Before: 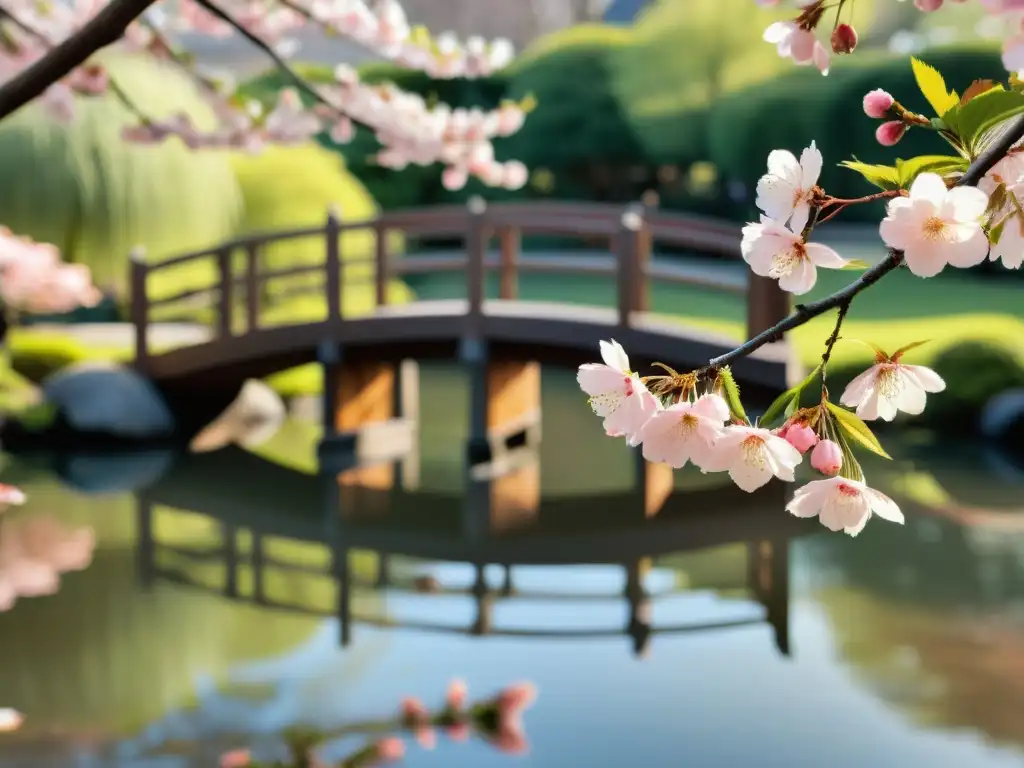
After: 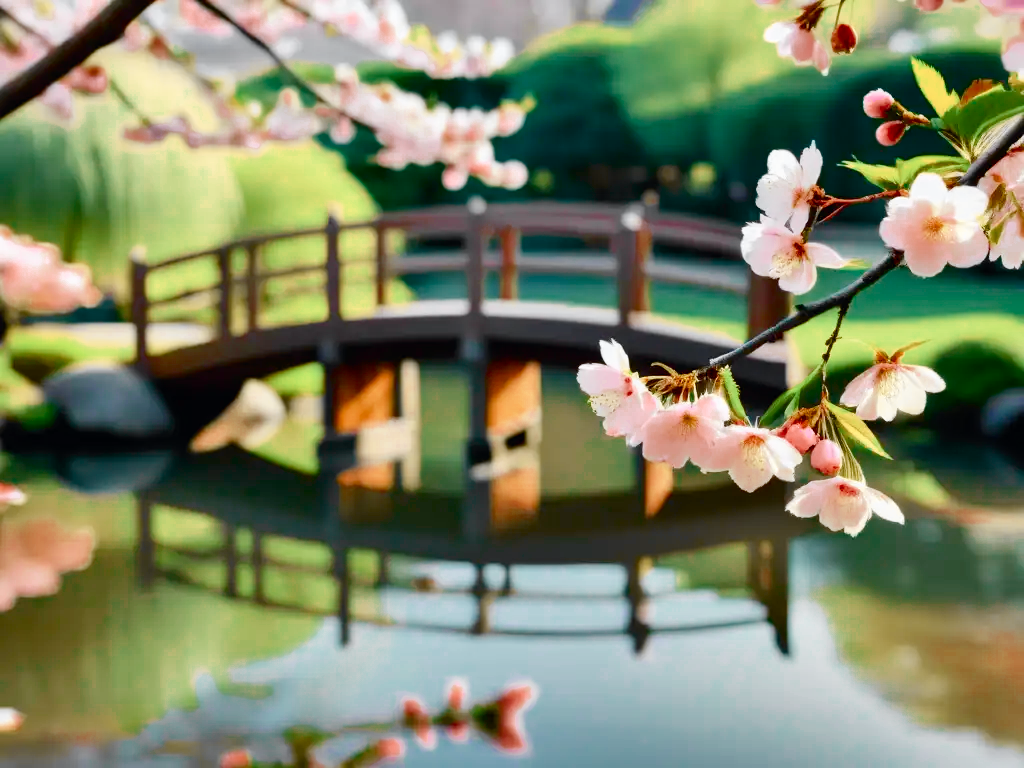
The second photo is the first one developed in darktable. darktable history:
color zones: curves: ch0 [(0, 0.5) (0.125, 0.4) (0.25, 0.5) (0.375, 0.4) (0.5, 0.4) (0.625, 0.35) (0.75, 0.35) (0.875, 0.5)]; ch1 [(0, 0.35) (0.125, 0.45) (0.25, 0.35) (0.375, 0.35) (0.5, 0.35) (0.625, 0.35) (0.75, 0.45) (0.875, 0.35)]; ch2 [(0, 0.6) (0.125, 0.5) (0.25, 0.5) (0.375, 0.6) (0.5, 0.6) (0.625, 0.5) (0.75, 0.5) (0.875, 0.5)]
tone curve: curves: ch0 [(0, 0) (0.071, 0.047) (0.266, 0.26) (0.491, 0.552) (0.753, 0.818) (1, 0.983)]; ch1 [(0, 0) (0.346, 0.307) (0.408, 0.369) (0.463, 0.443) (0.482, 0.493) (0.502, 0.5) (0.517, 0.518) (0.546, 0.576) (0.588, 0.643) (0.651, 0.709) (1, 1)]; ch2 [(0, 0) (0.346, 0.34) (0.434, 0.46) (0.485, 0.494) (0.5, 0.494) (0.517, 0.503) (0.535, 0.545) (0.583, 0.634) (0.625, 0.686) (1, 1)], color space Lab, independent channels, preserve colors none
exposure: exposure 0.076 EV, compensate highlight preservation false
color balance rgb: perceptual saturation grading › global saturation 43.744%, perceptual saturation grading › highlights -50.492%, perceptual saturation grading › shadows 30.338%
